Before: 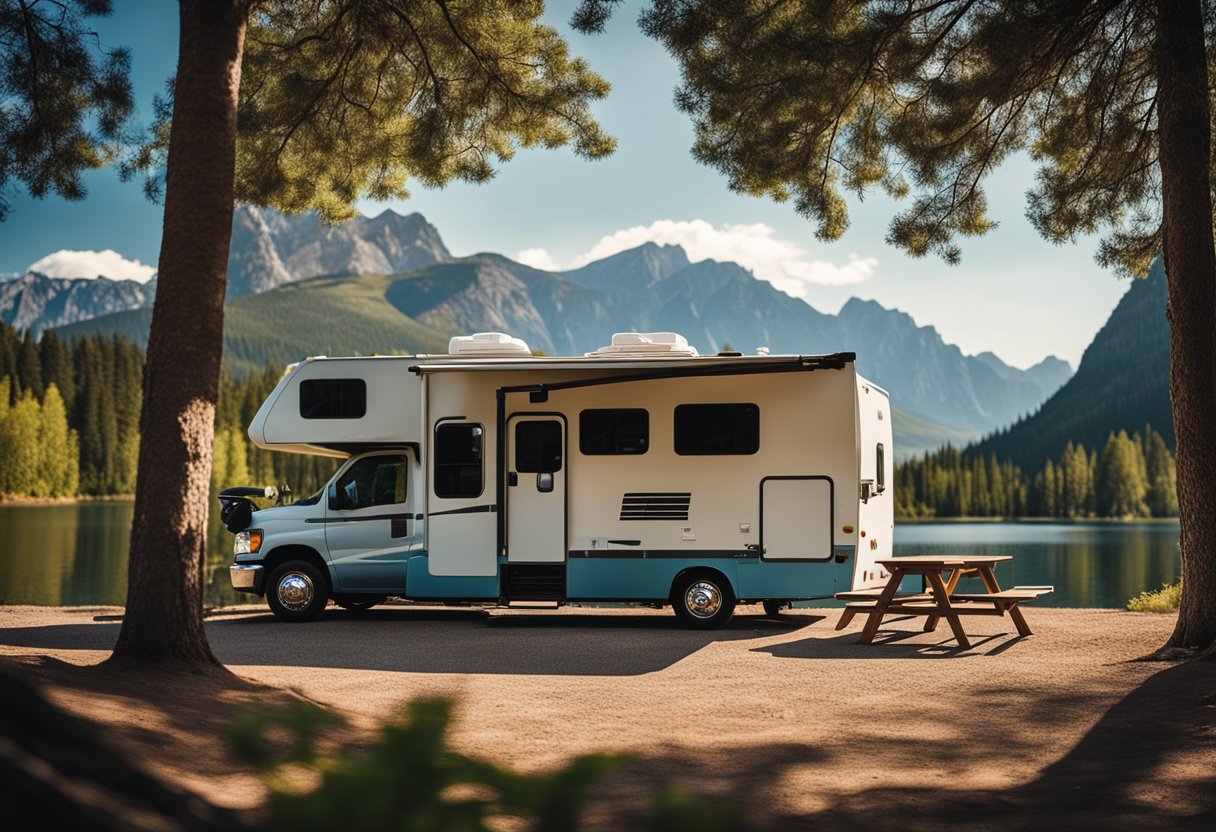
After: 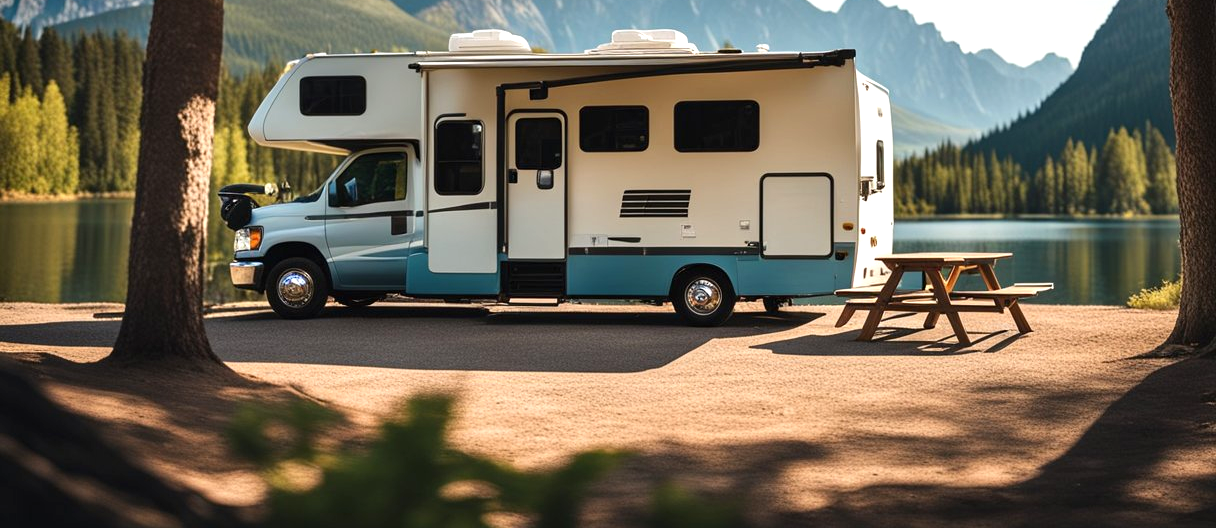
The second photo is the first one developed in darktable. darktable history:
exposure: black level correction 0.001, exposure 0.499 EV, compensate highlight preservation false
crop and rotate: top 36.53%
